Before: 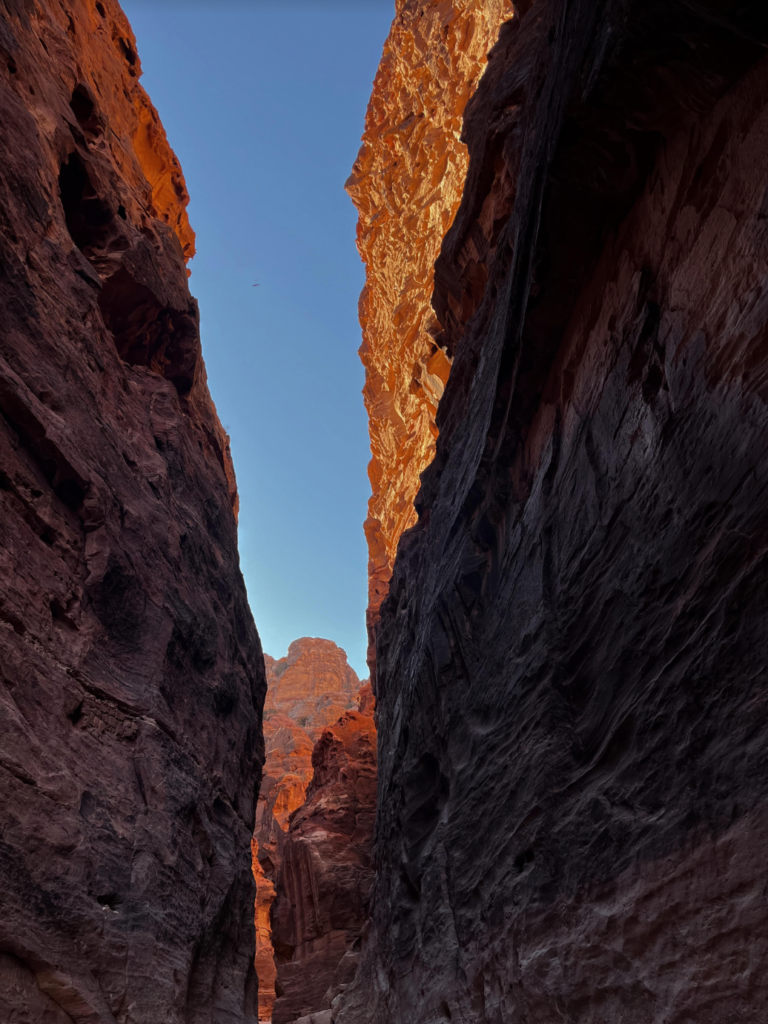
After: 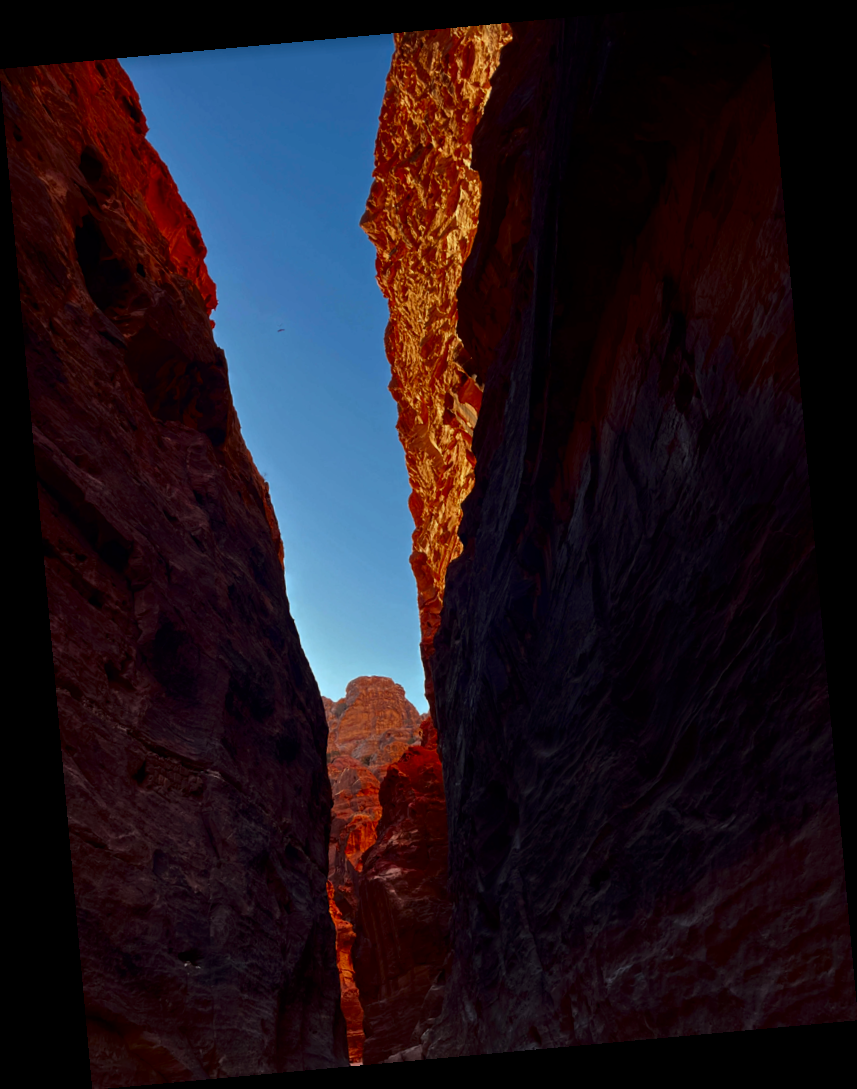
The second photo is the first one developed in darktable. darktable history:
contrast brightness saturation: contrast 0.22, brightness -0.19, saturation 0.24
rotate and perspective: rotation -5.2°, automatic cropping off
